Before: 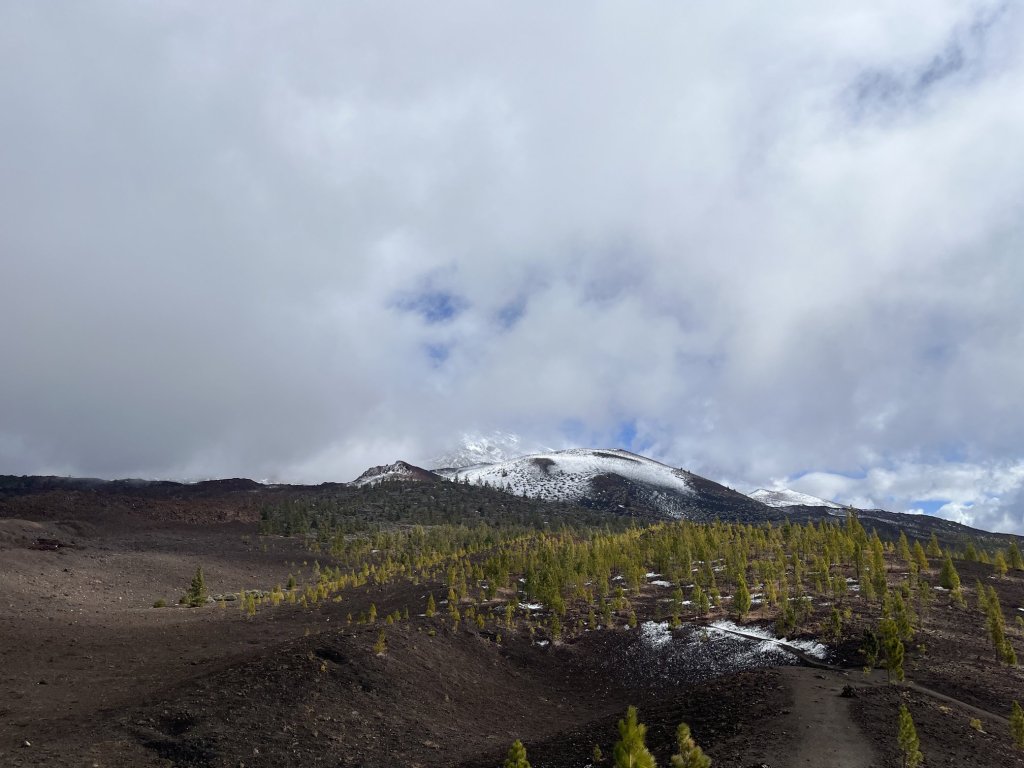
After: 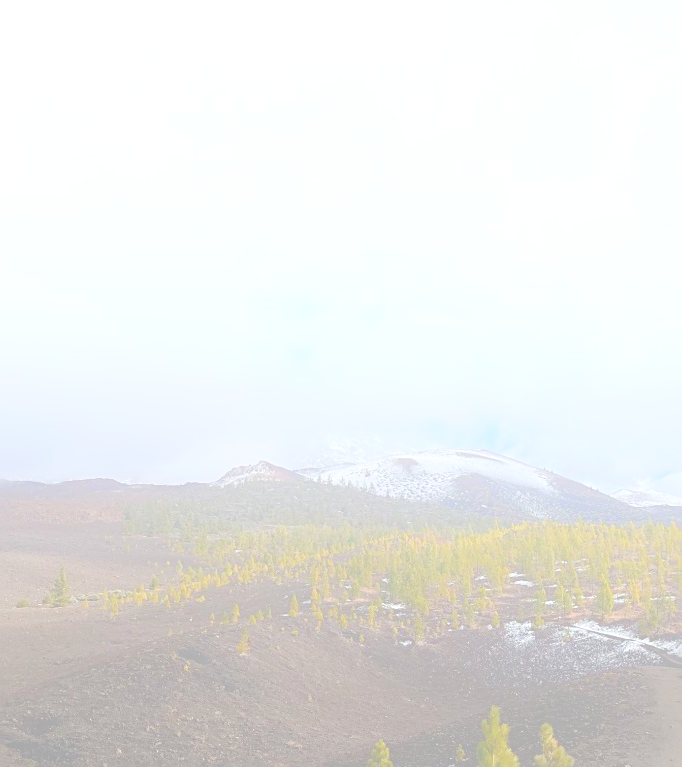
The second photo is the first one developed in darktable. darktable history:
color correction: saturation 0.85
contrast brightness saturation: saturation -0.05
crop and rotate: left 13.409%, right 19.924%
sharpen: on, module defaults
bloom: size 70%, threshold 25%, strength 70%
